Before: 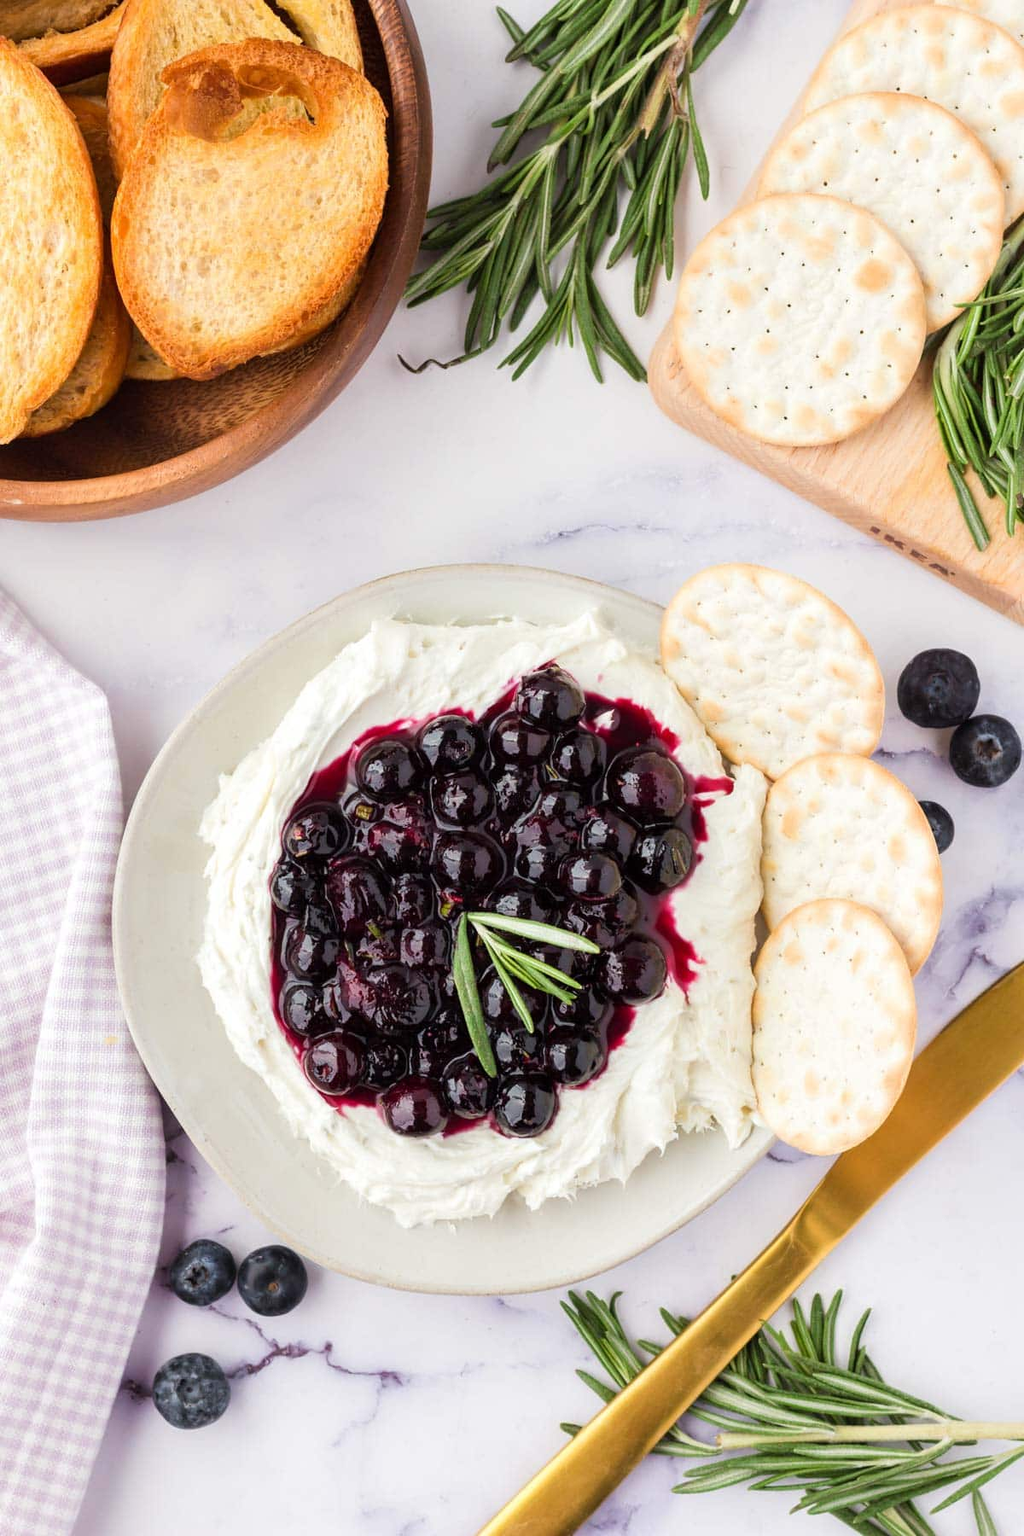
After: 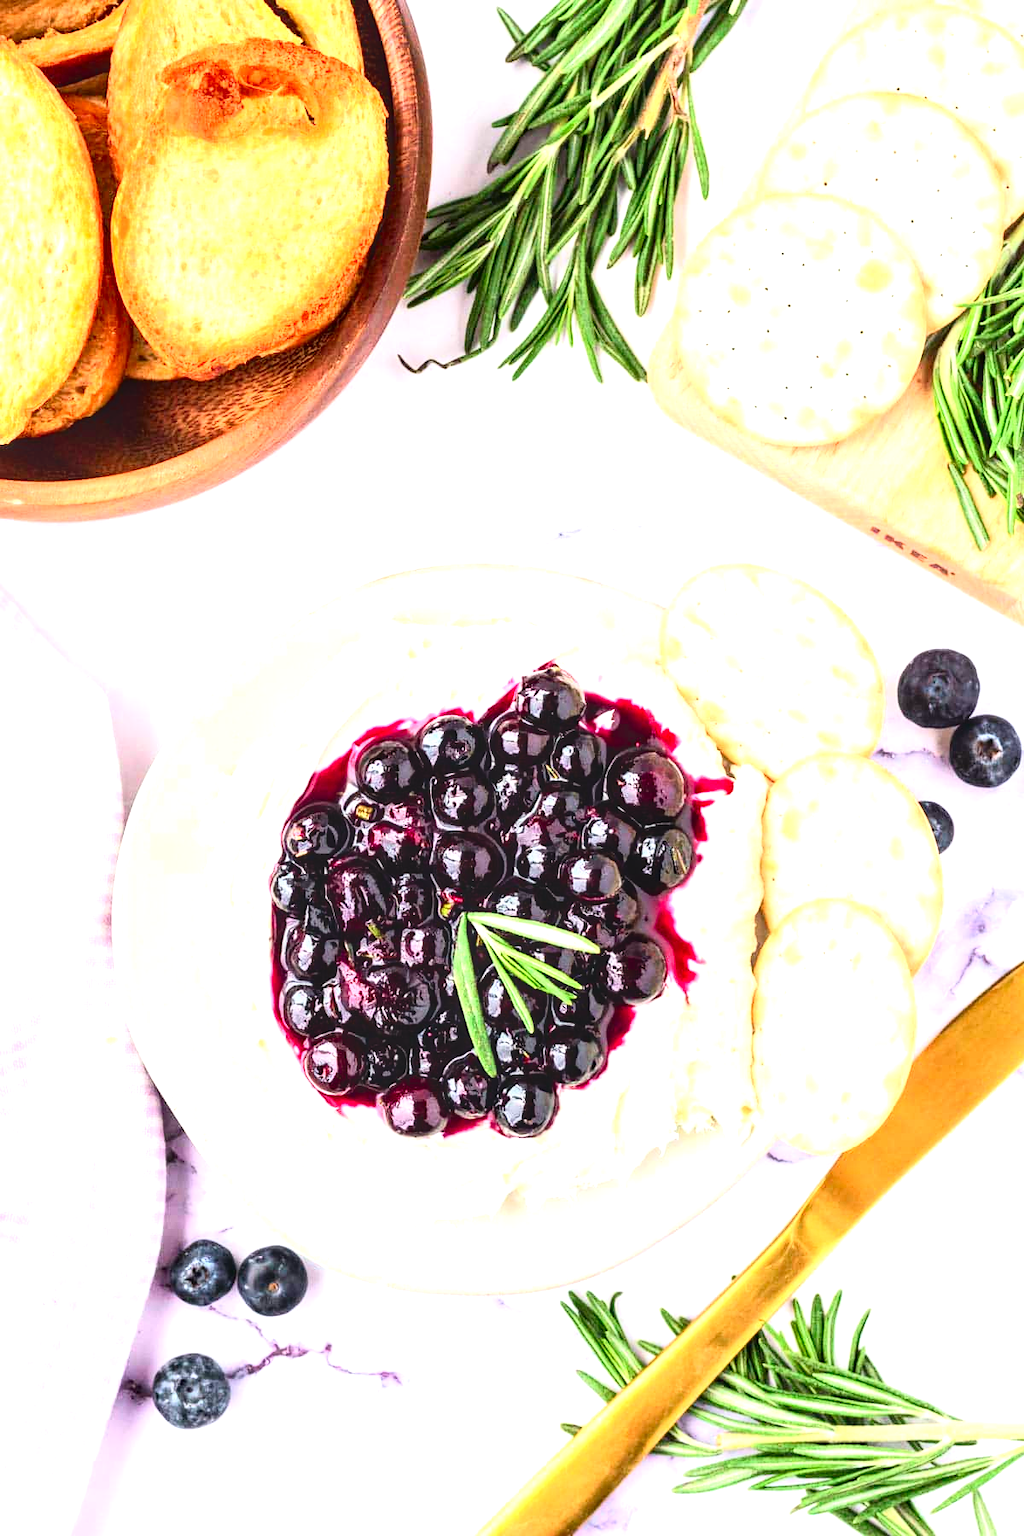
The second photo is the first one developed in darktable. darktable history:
exposure: black level correction 0, exposure 0.703 EV, compensate highlight preservation false
tone equalizer: -8 EV -0.389 EV, -7 EV -0.357 EV, -6 EV -0.301 EV, -5 EV -0.258 EV, -3 EV 0.224 EV, -2 EV 0.358 EV, -1 EV 0.368 EV, +0 EV 0.389 EV
tone curve: curves: ch0 [(0, 0) (0.139, 0.067) (0.319, 0.269) (0.498, 0.505) (0.725, 0.824) (0.864, 0.945) (0.985, 1)]; ch1 [(0, 0) (0.291, 0.197) (0.456, 0.426) (0.495, 0.488) (0.557, 0.578) (0.599, 0.644) (0.702, 0.786) (1, 1)]; ch2 [(0, 0) (0.125, 0.089) (0.353, 0.329) (0.447, 0.43) (0.557, 0.566) (0.63, 0.667) (1, 1)], color space Lab, independent channels, preserve colors none
local contrast: on, module defaults
